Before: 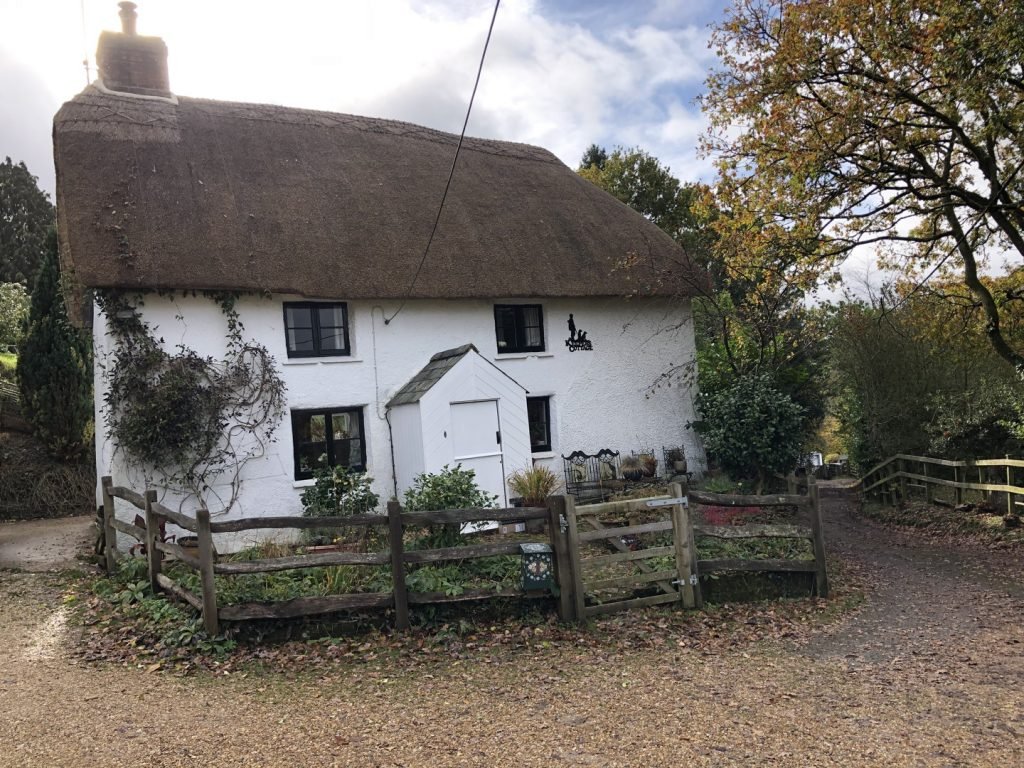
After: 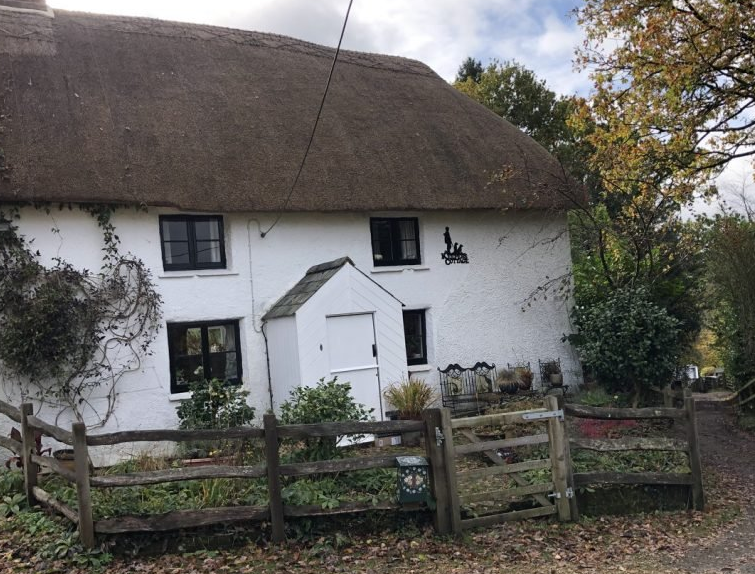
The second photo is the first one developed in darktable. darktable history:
crop and rotate: left 12.142%, top 11.418%, right 14.055%, bottom 13.713%
